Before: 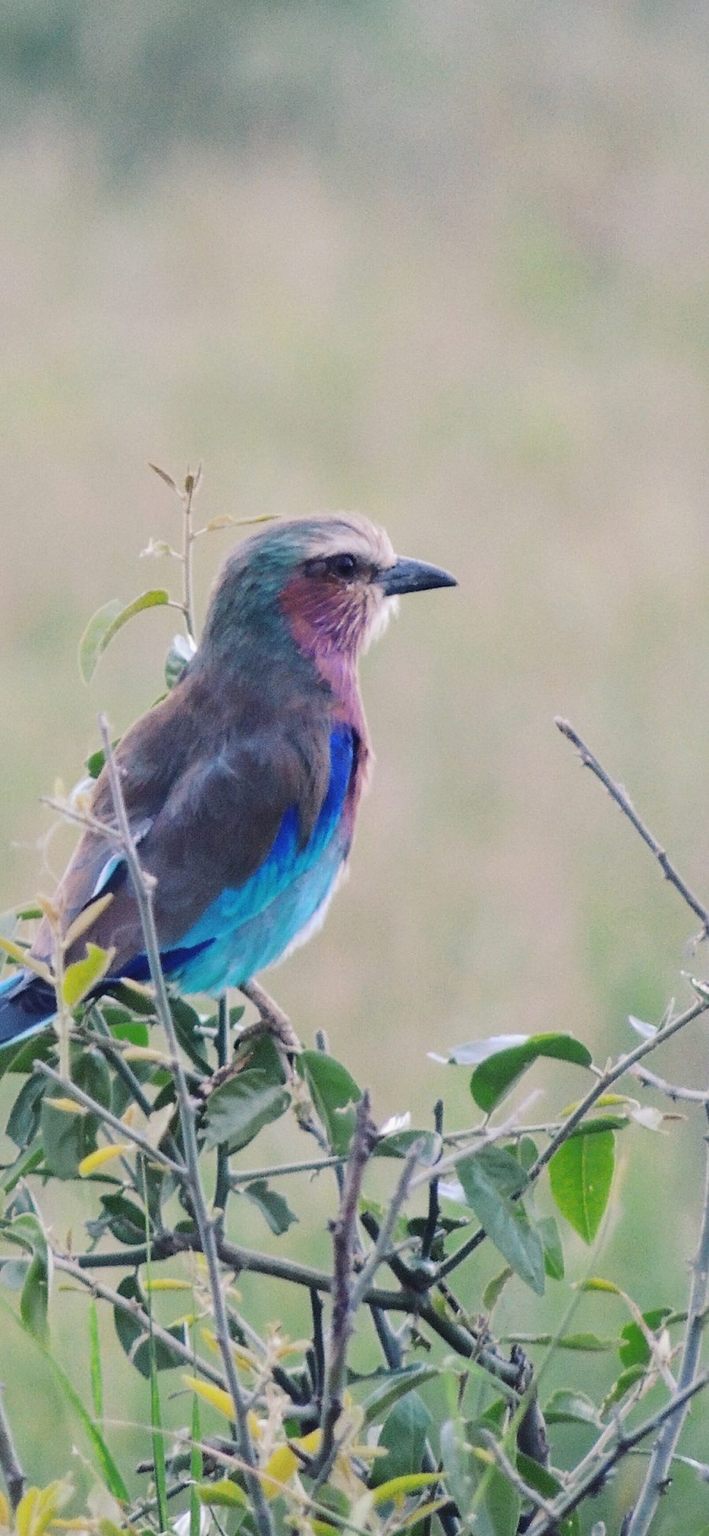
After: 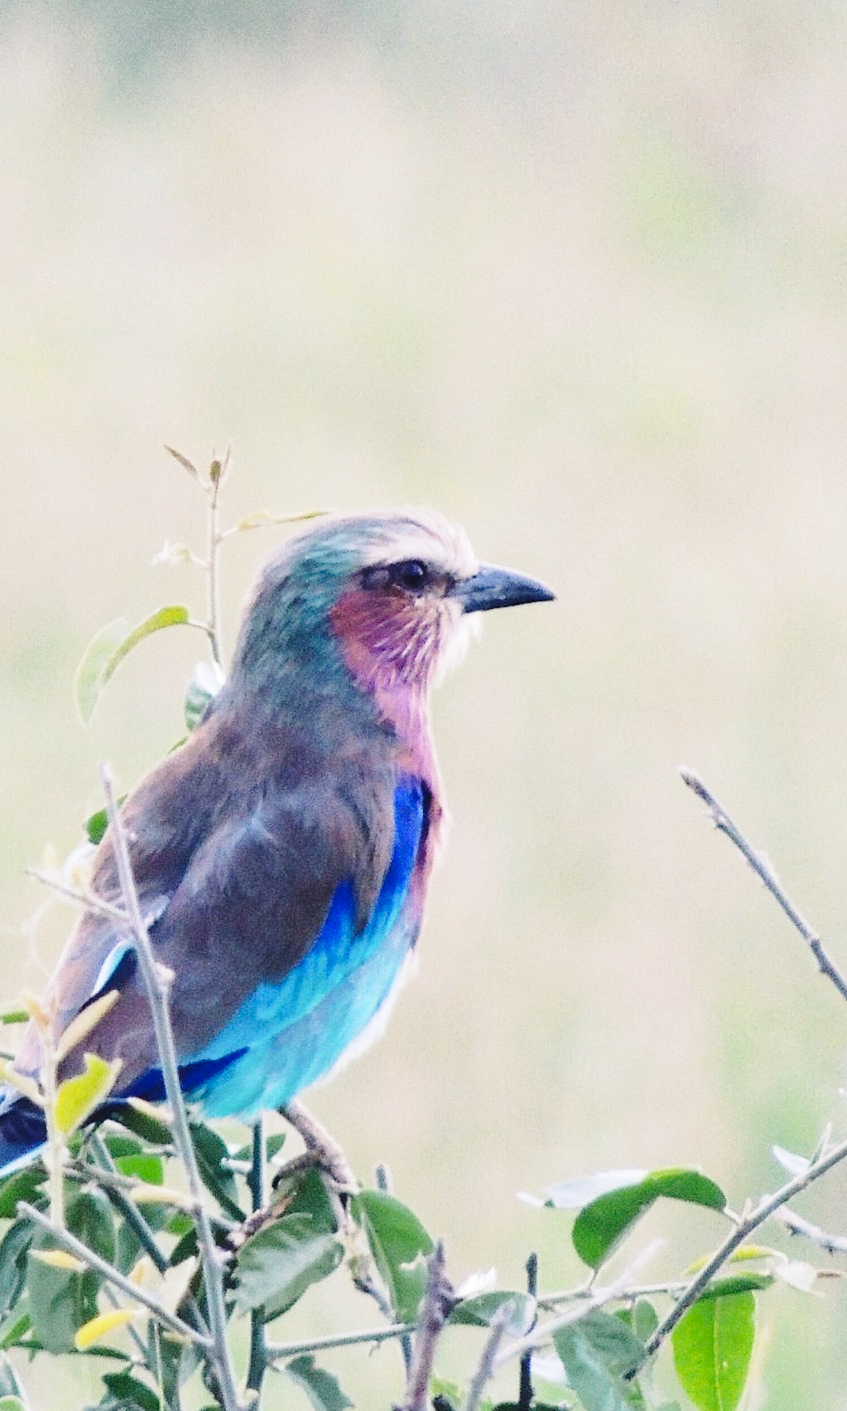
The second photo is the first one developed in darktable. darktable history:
crop: left 2.805%, top 7.34%, right 3.055%, bottom 20.225%
base curve: curves: ch0 [(0, 0) (0.028, 0.03) (0.121, 0.232) (0.46, 0.748) (0.859, 0.968) (1, 1)], preserve colors none
